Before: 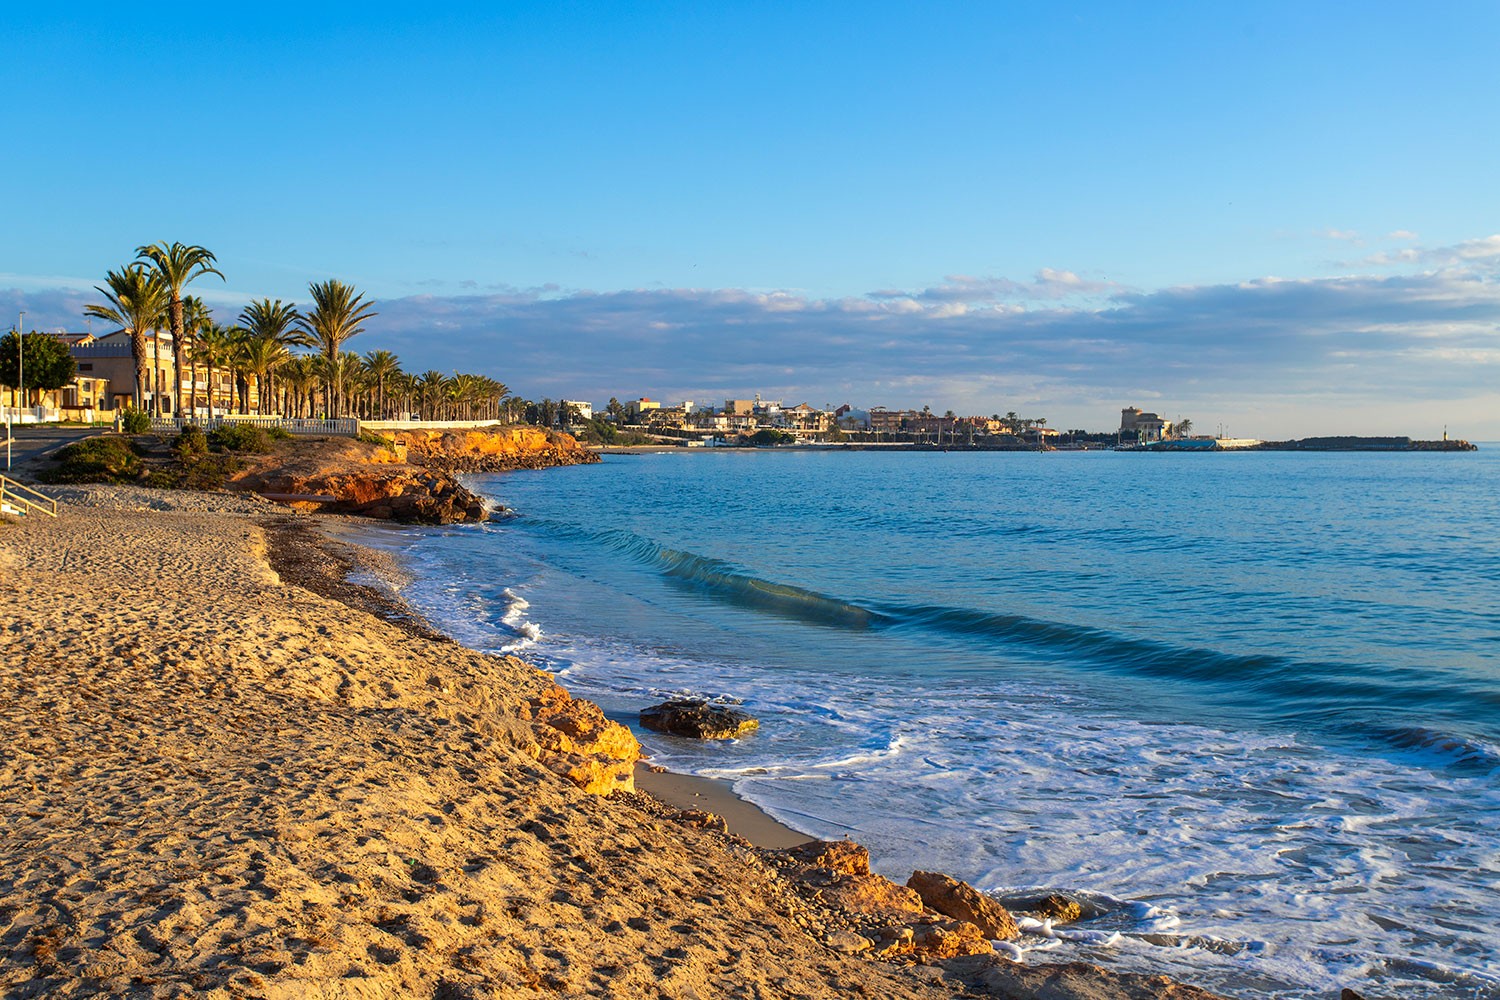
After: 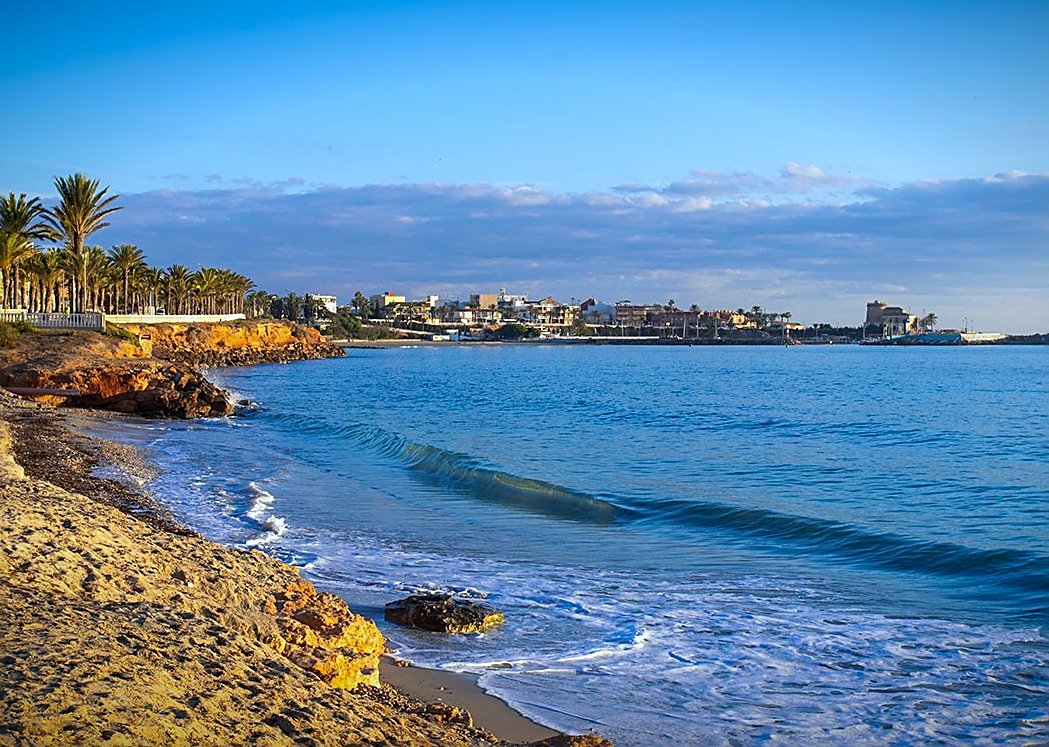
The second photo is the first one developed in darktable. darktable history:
crop and rotate: left 17.046%, top 10.659%, right 12.989%, bottom 14.553%
white balance: red 0.931, blue 1.11
vignetting: fall-off start 98.29%, fall-off radius 100%, brightness -1, saturation 0.5, width/height ratio 1.428
sharpen: on, module defaults
